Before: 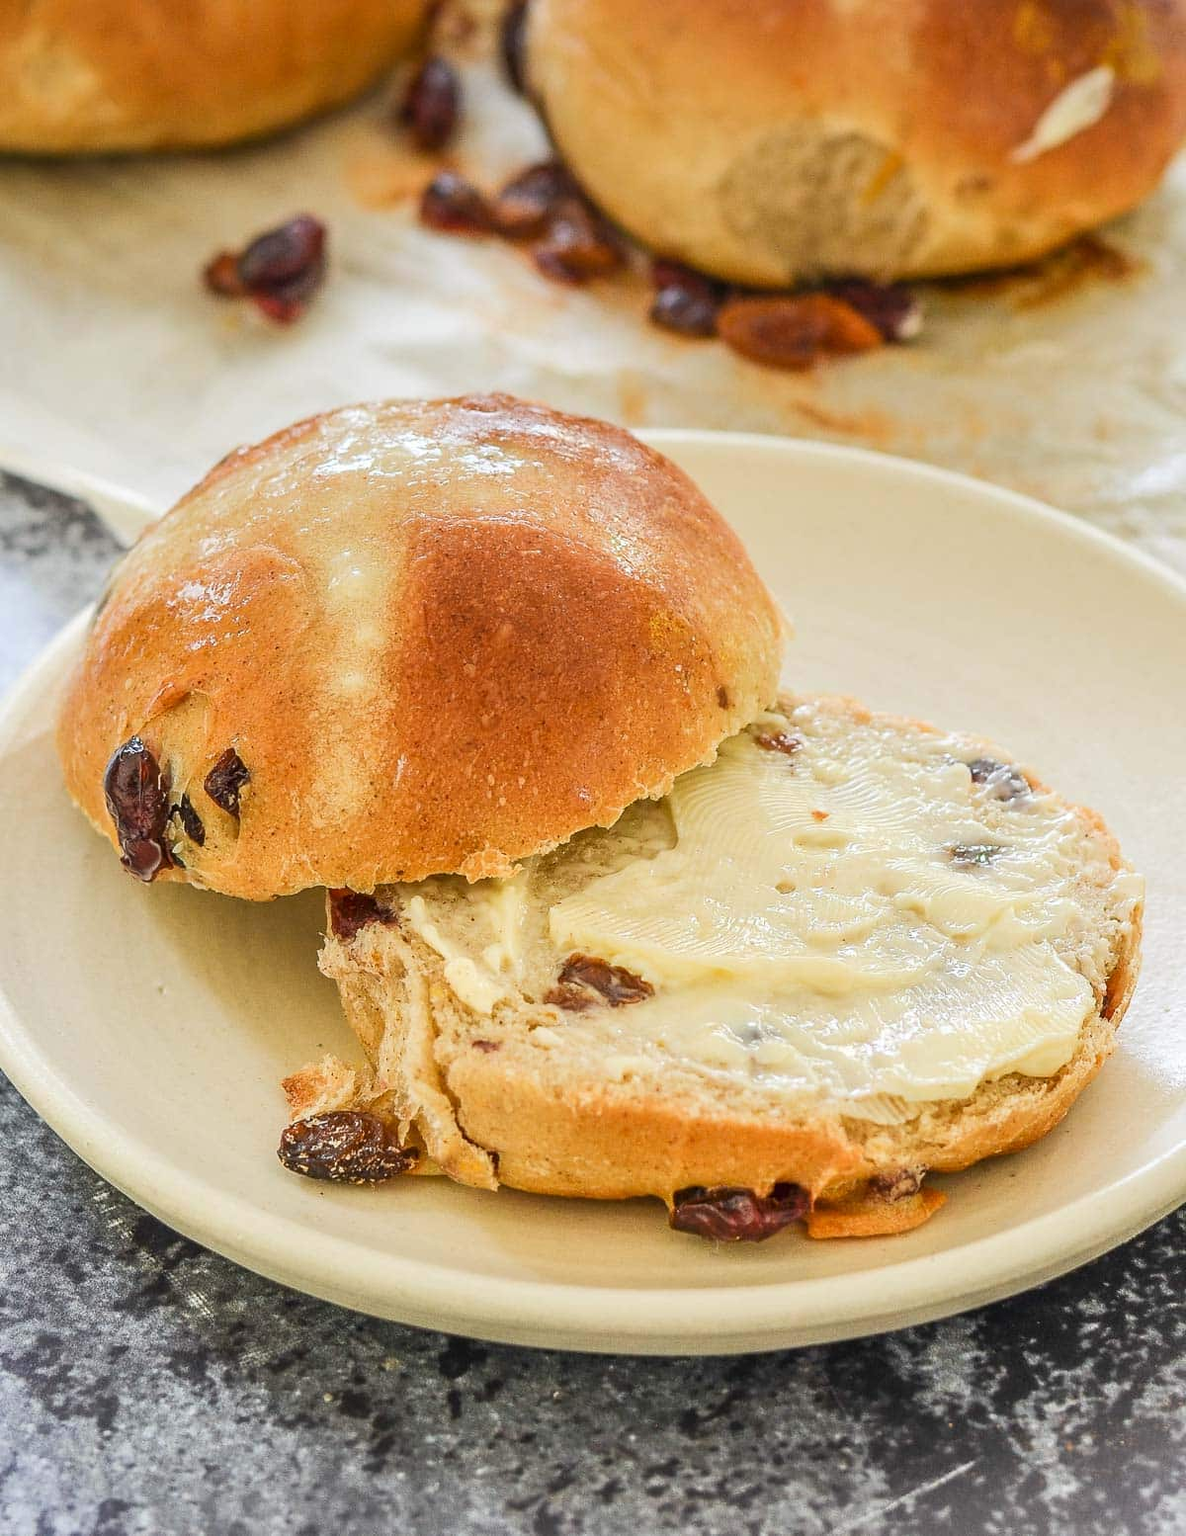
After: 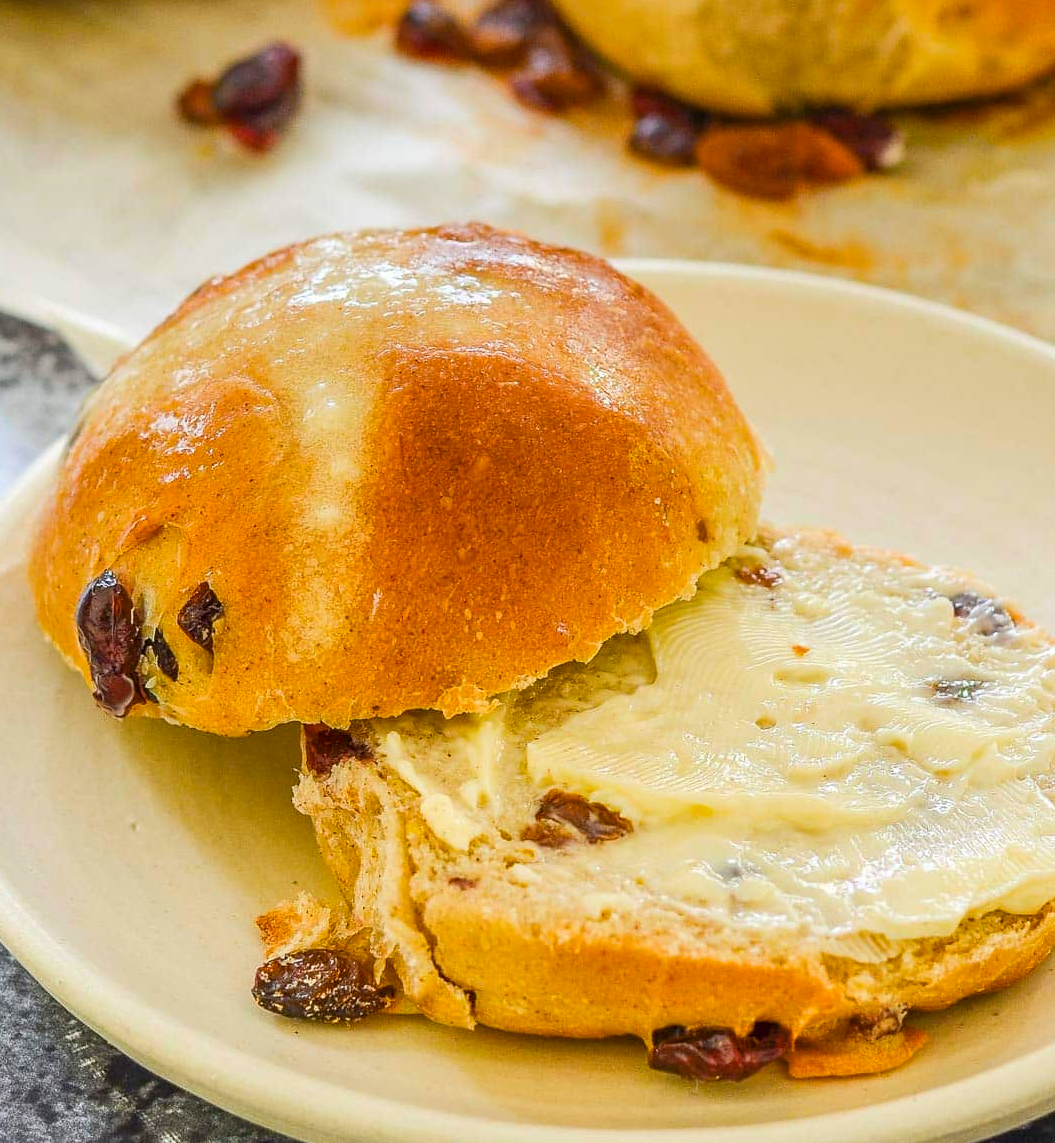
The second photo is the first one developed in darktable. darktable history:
crop and rotate: left 2.425%, top 11.305%, right 9.6%, bottom 15.08%
color balance rgb: perceptual saturation grading › global saturation 30%, global vibrance 10%
